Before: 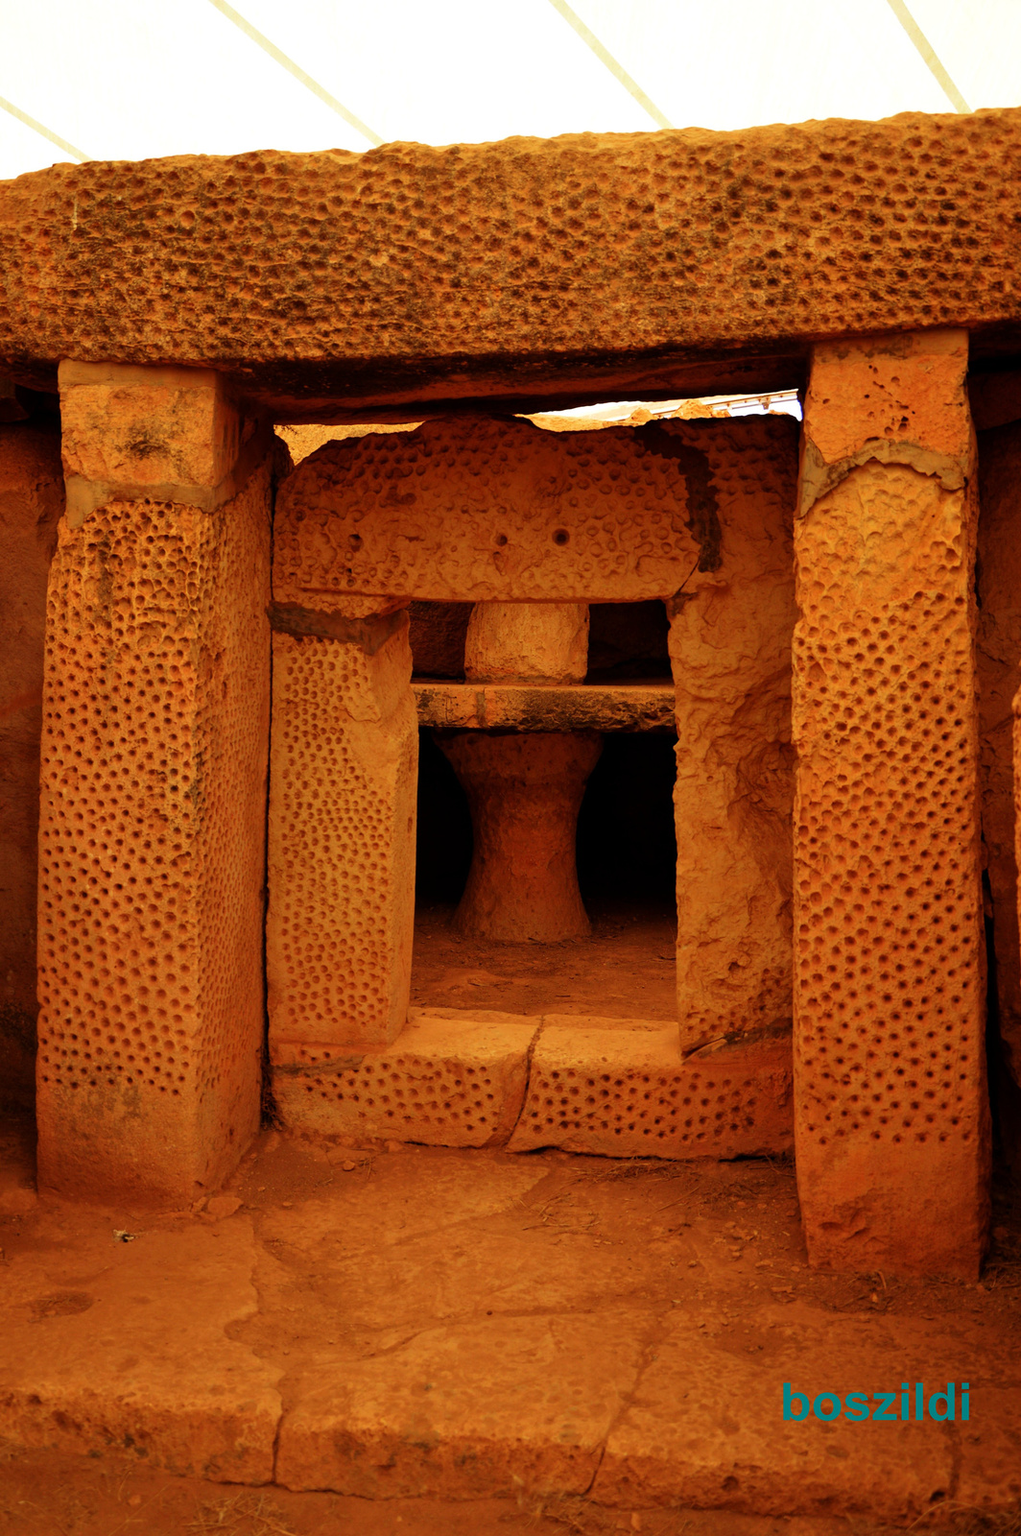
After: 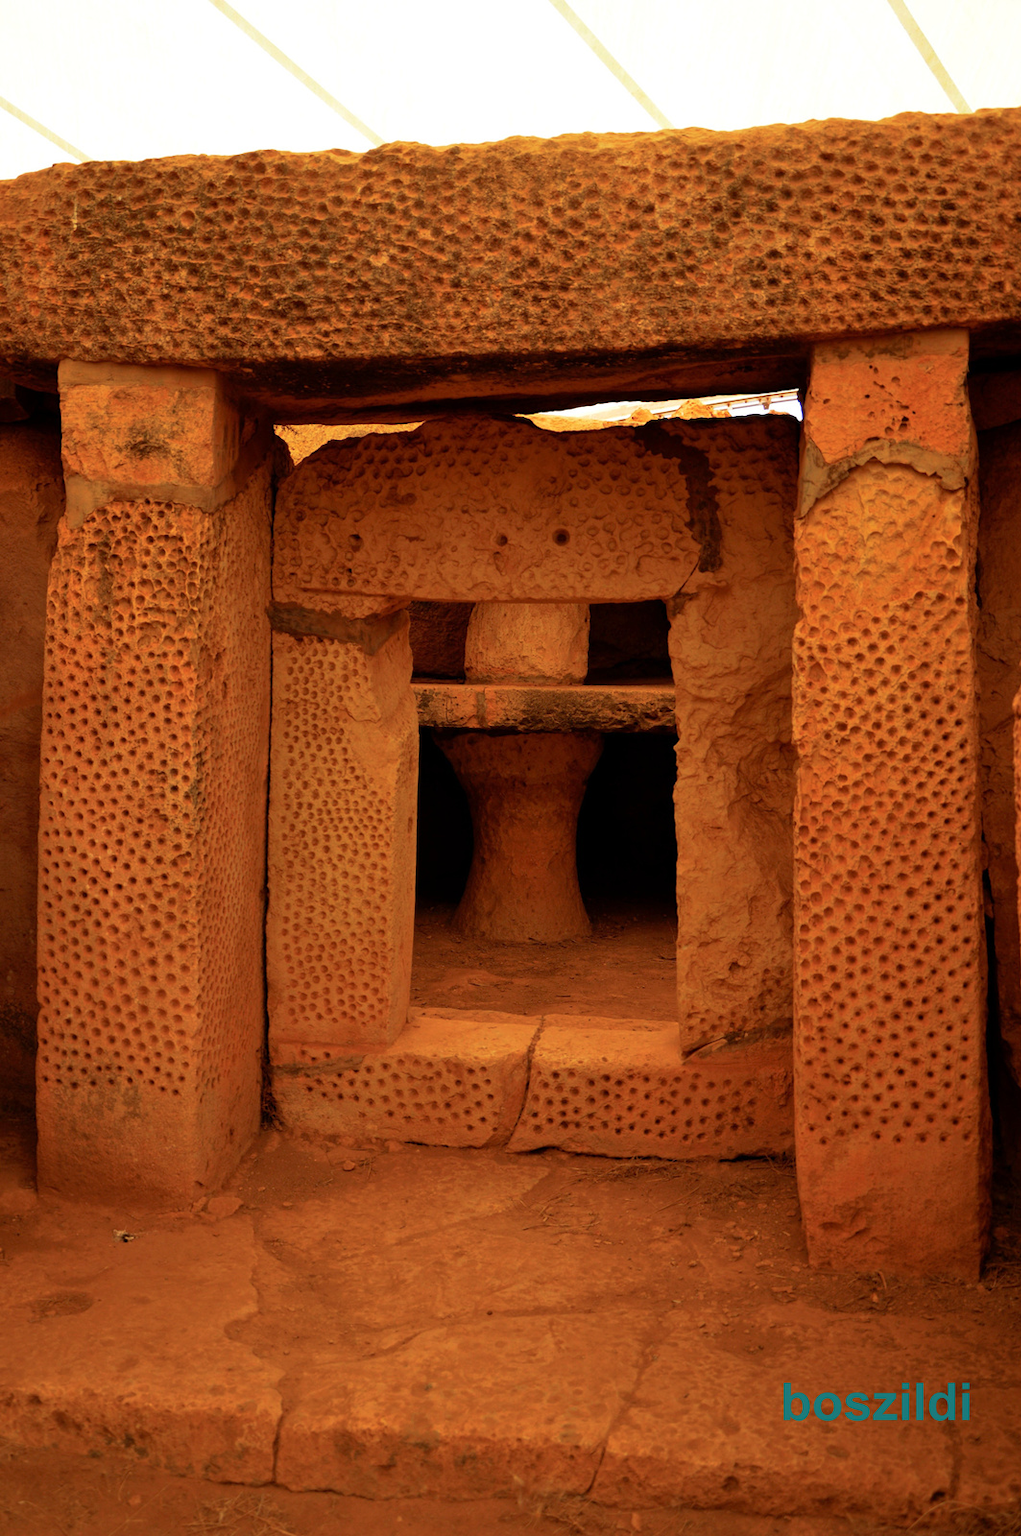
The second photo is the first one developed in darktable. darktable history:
tone curve: curves: ch0 [(0, 0) (0.15, 0.17) (0.452, 0.437) (0.611, 0.588) (0.751, 0.749) (1, 1)]; ch1 [(0, 0) (0.325, 0.327) (0.413, 0.442) (0.475, 0.467) (0.512, 0.522) (0.541, 0.55) (0.617, 0.612) (0.695, 0.697) (1, 1)]; ch2 [(0, 0) (0.386, 0.397) (0.452, 0.459) (0.505, 0.498) (0.536, 0.546) (0.574, 0.571) (0.633, 0.653) (1, 1)], preserve colors none
